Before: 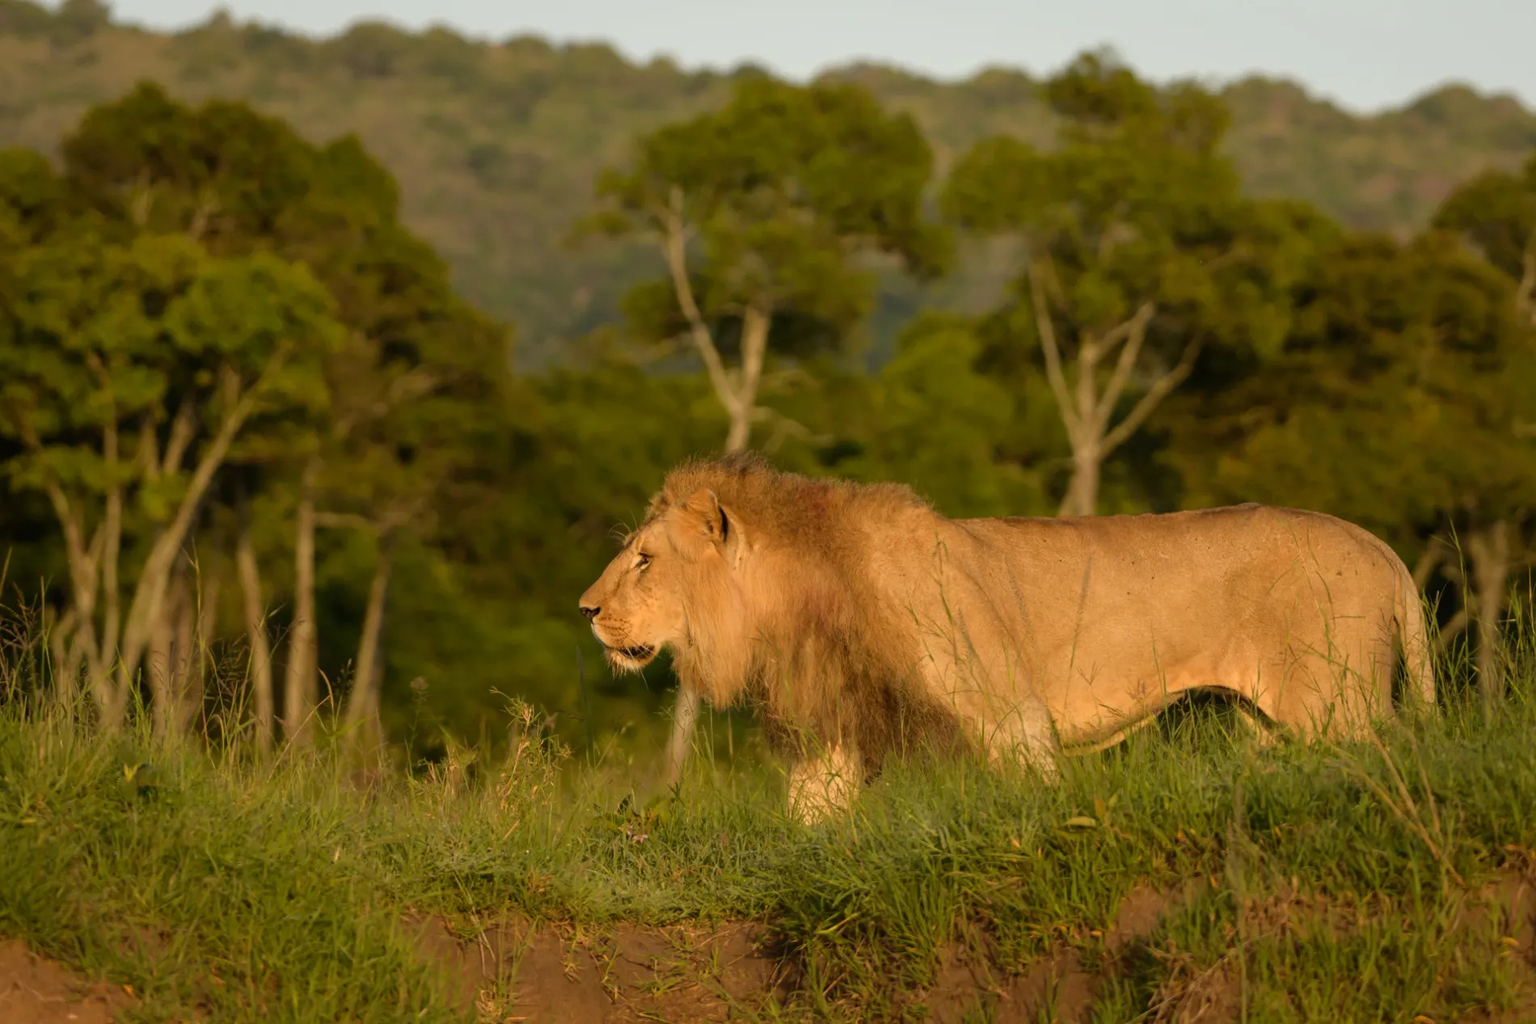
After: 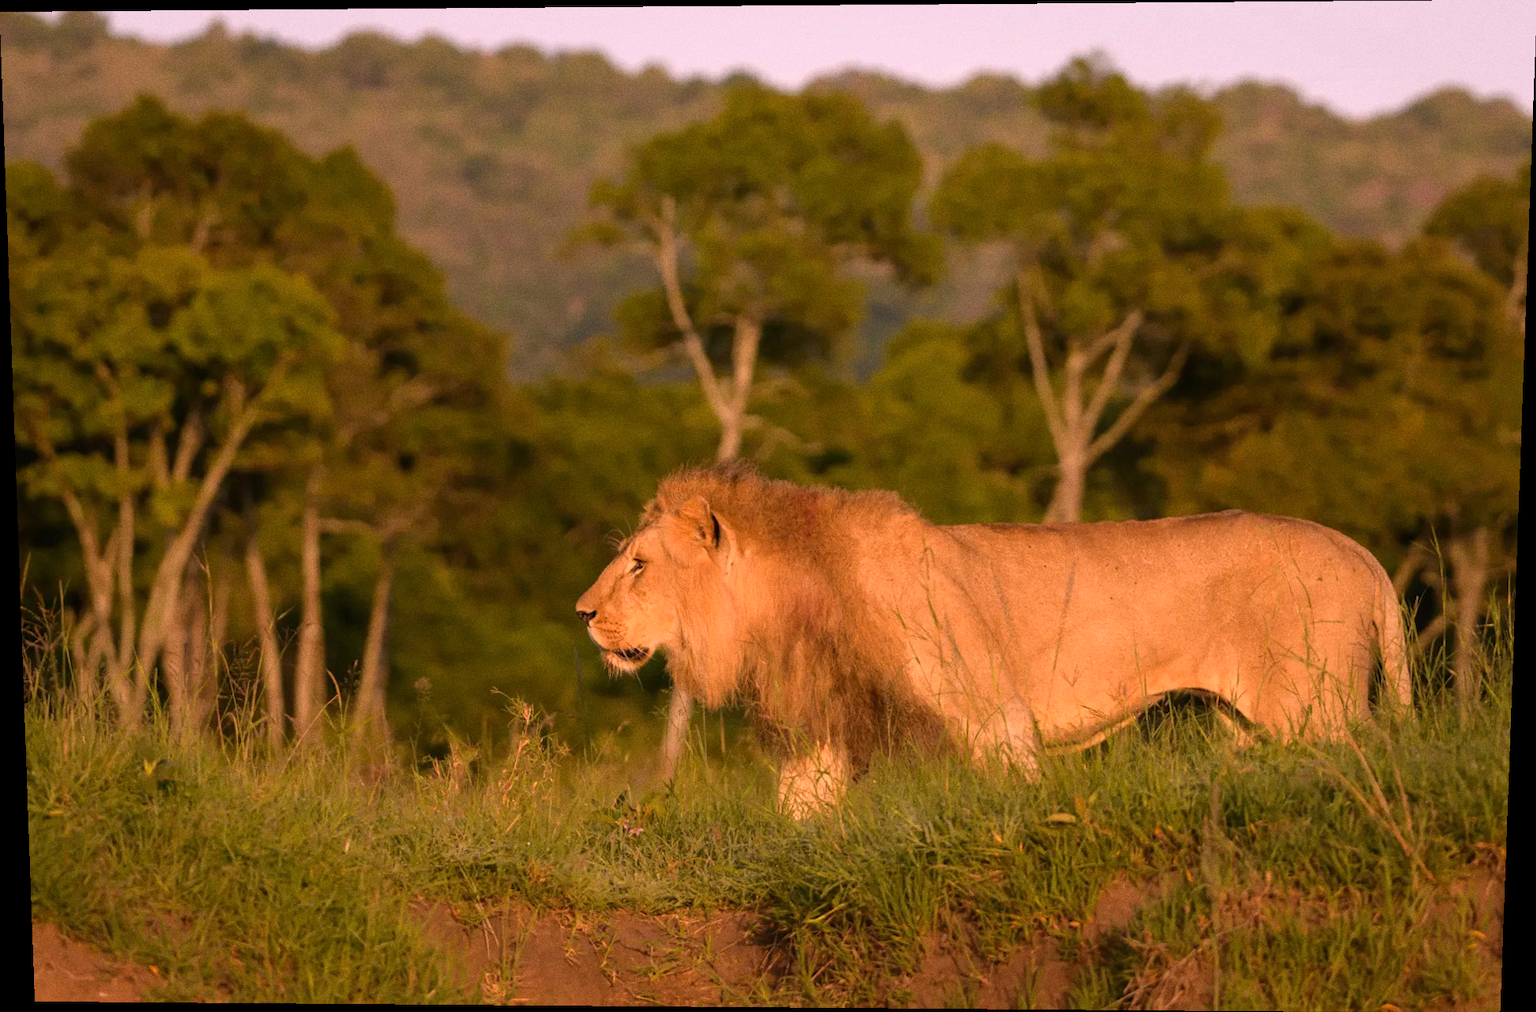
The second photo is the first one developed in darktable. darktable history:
rotate and perspective: lens shift (vertical) 0.048, lens shift (horizontal) -0.024, automatic cropping off
grain: on, module defaults
white balance: red 1.188, blue 1.11
